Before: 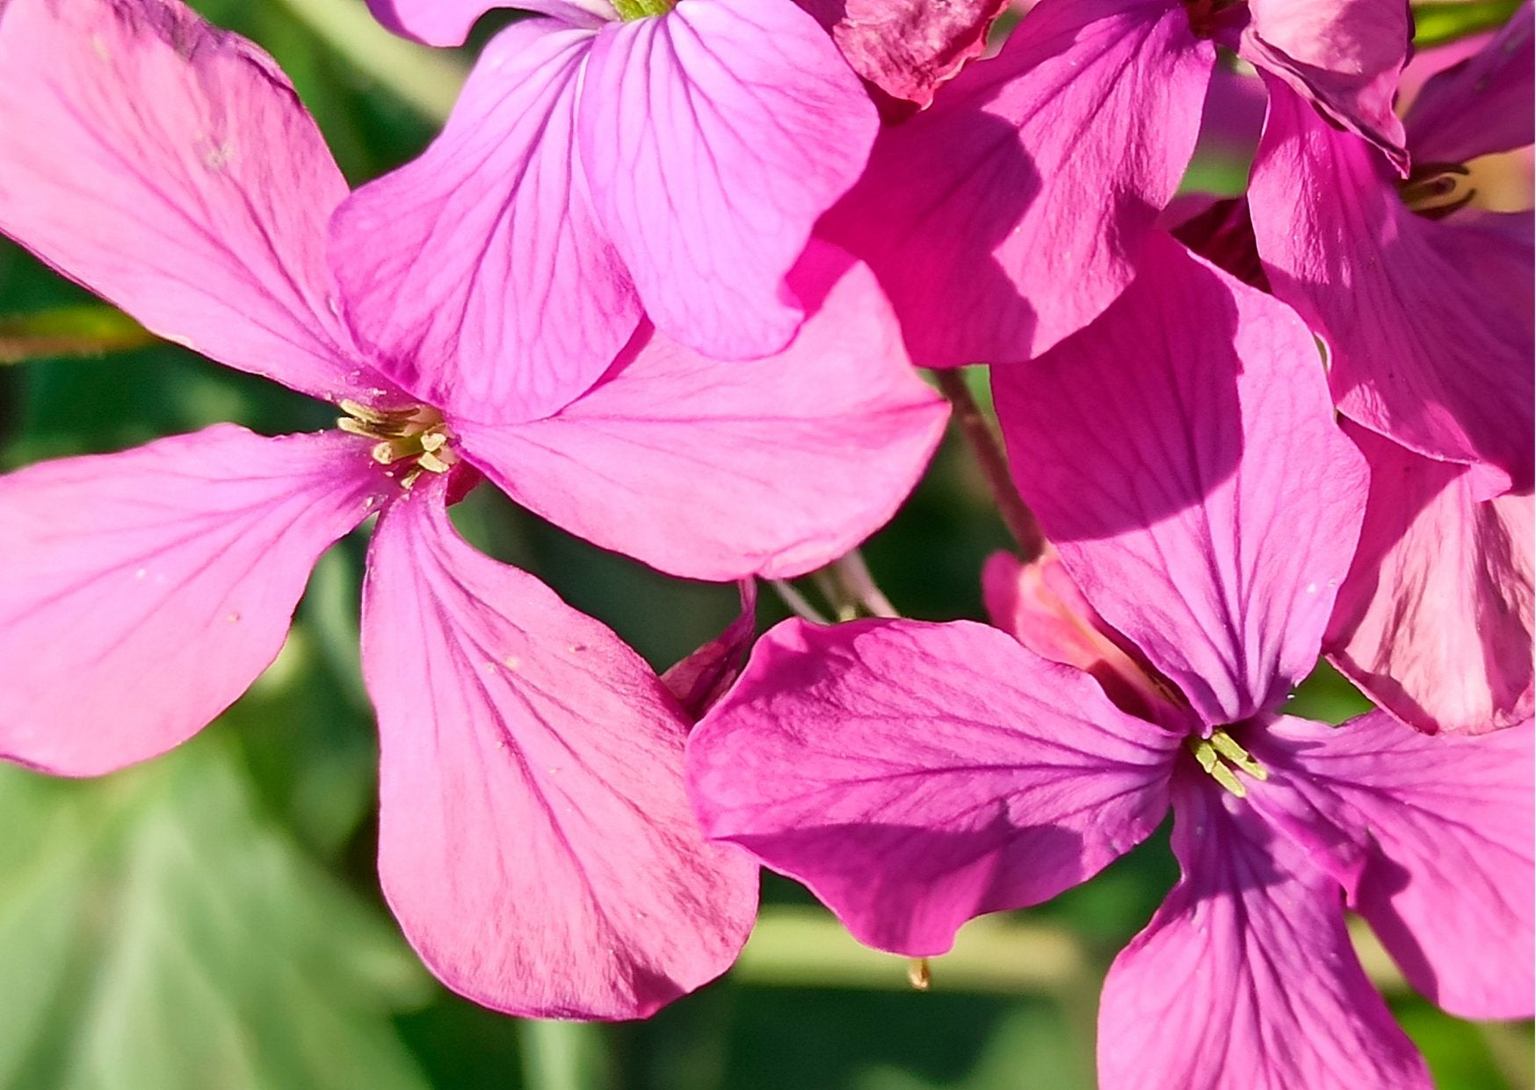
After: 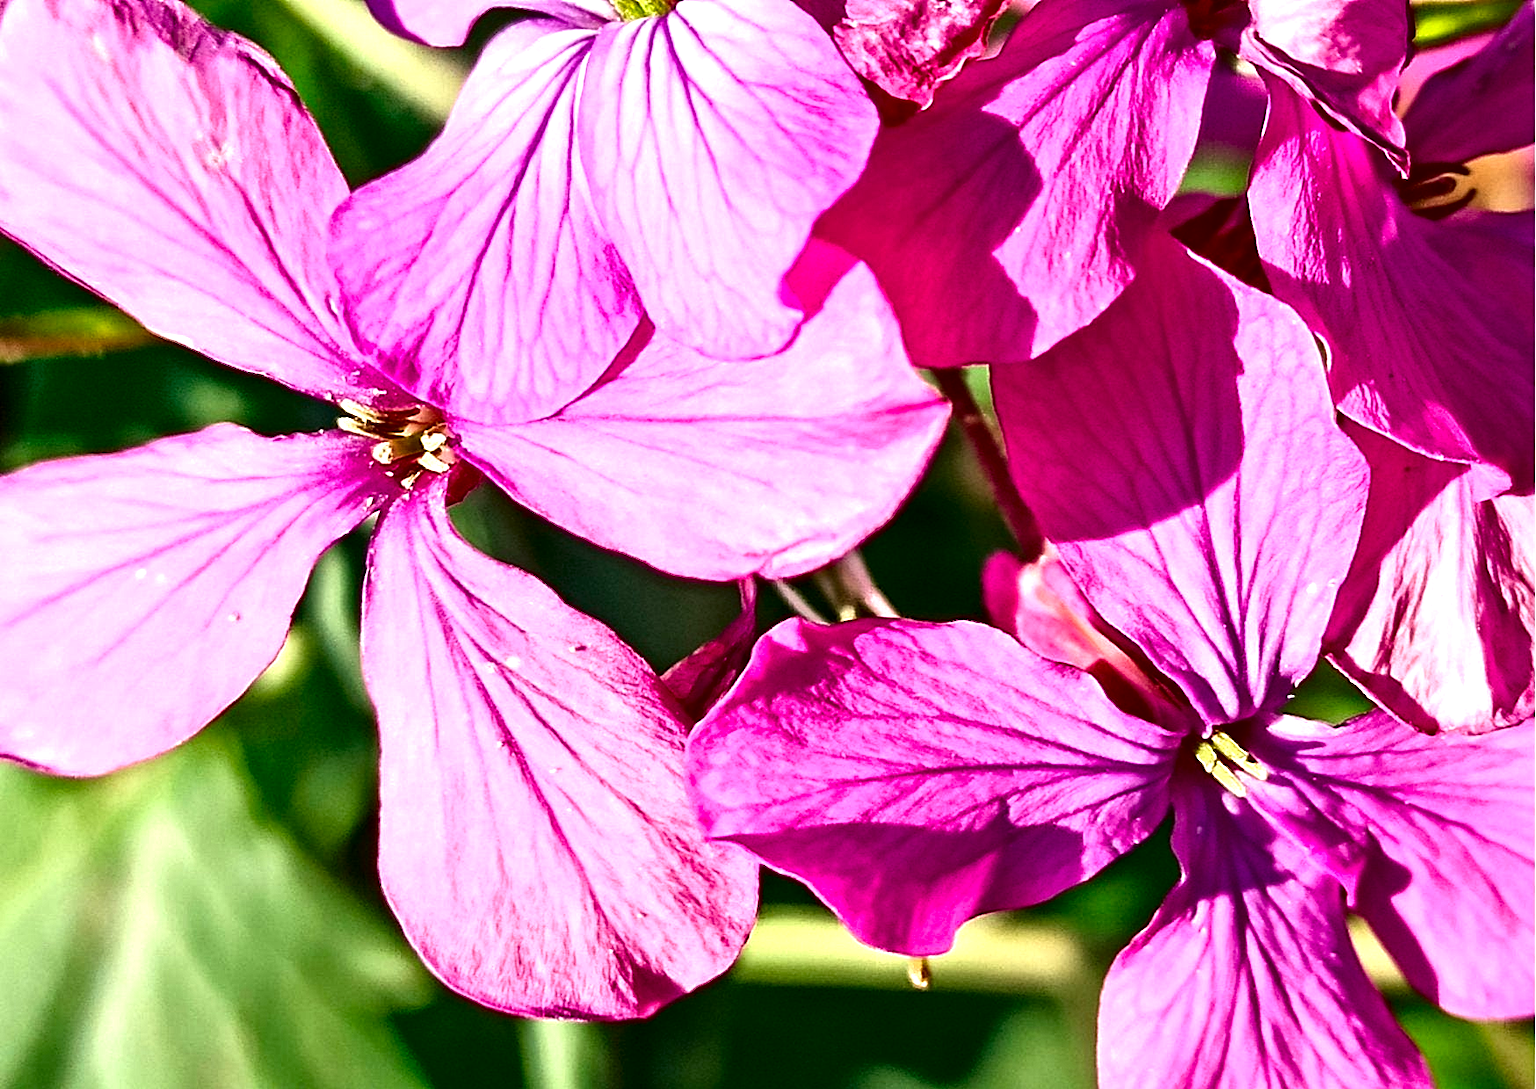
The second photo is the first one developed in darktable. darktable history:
exposure: black level correction 0, exposure 0.7 EV, compensate exposure bias true, compensate highlight preservation false
contrast brightness saturation: contrast 0.1, brightness -0.26, saturation 0.14
contrast equalizer: octaves 7, y [[0.5, 0.542, 0.583, 0.625, 0.667, 0.708], [0.5 ×6], [0.5 ×6], [0 ×6], [0 ×6]]
